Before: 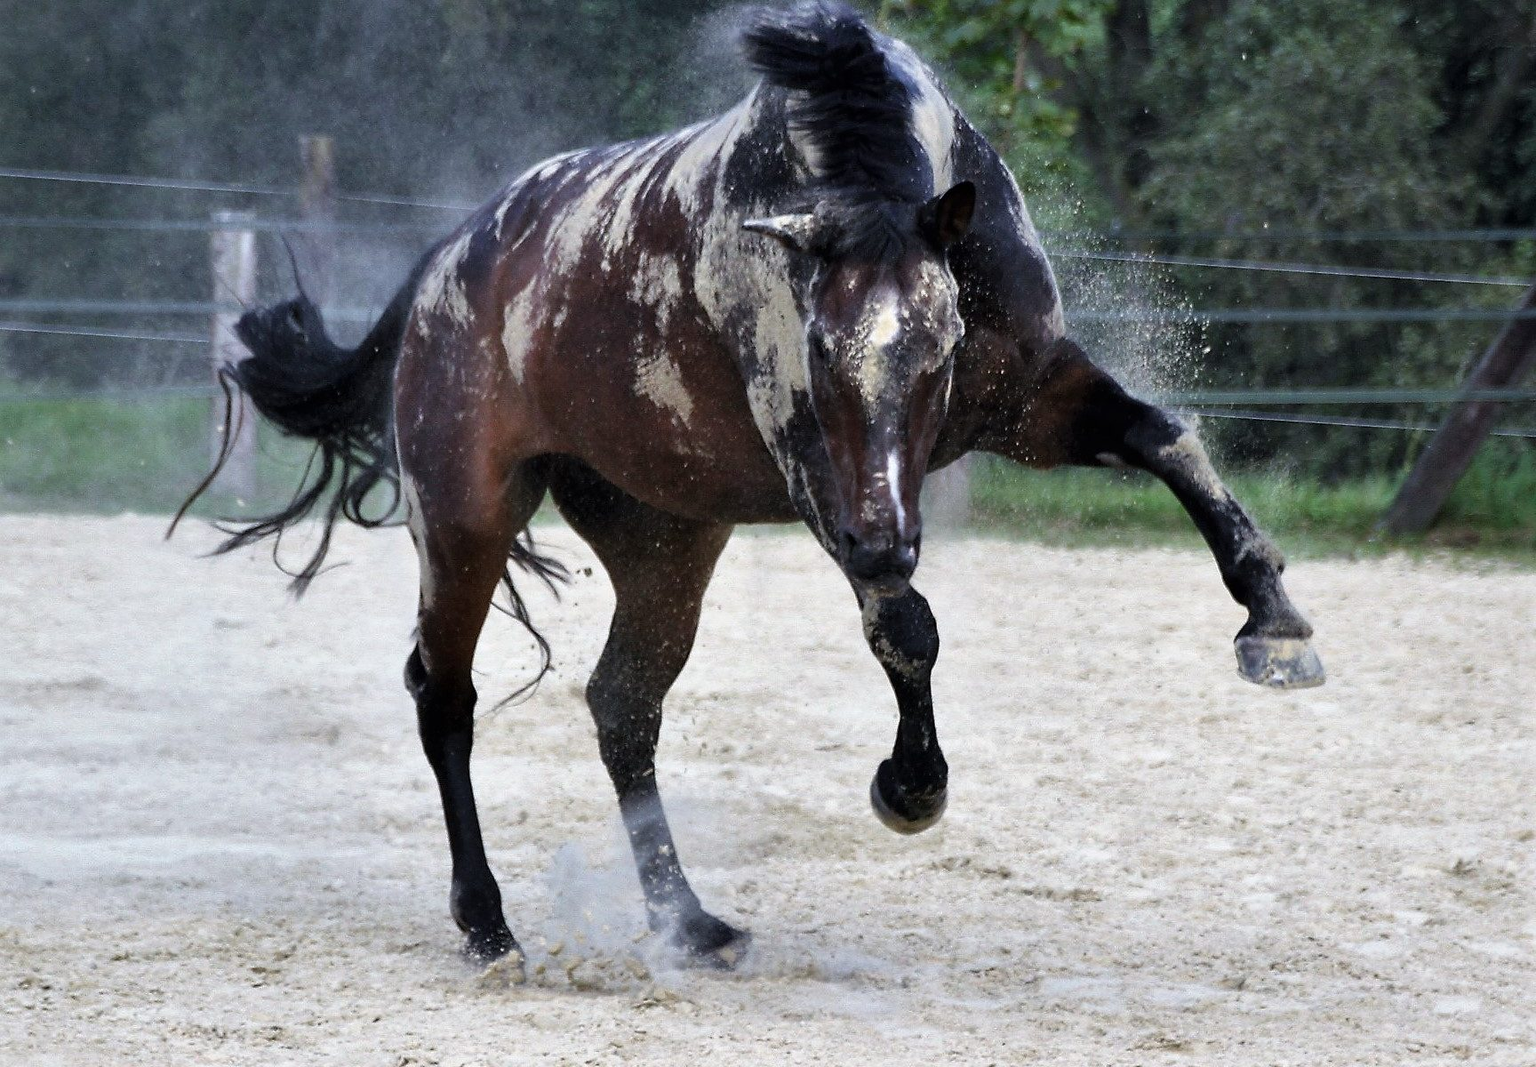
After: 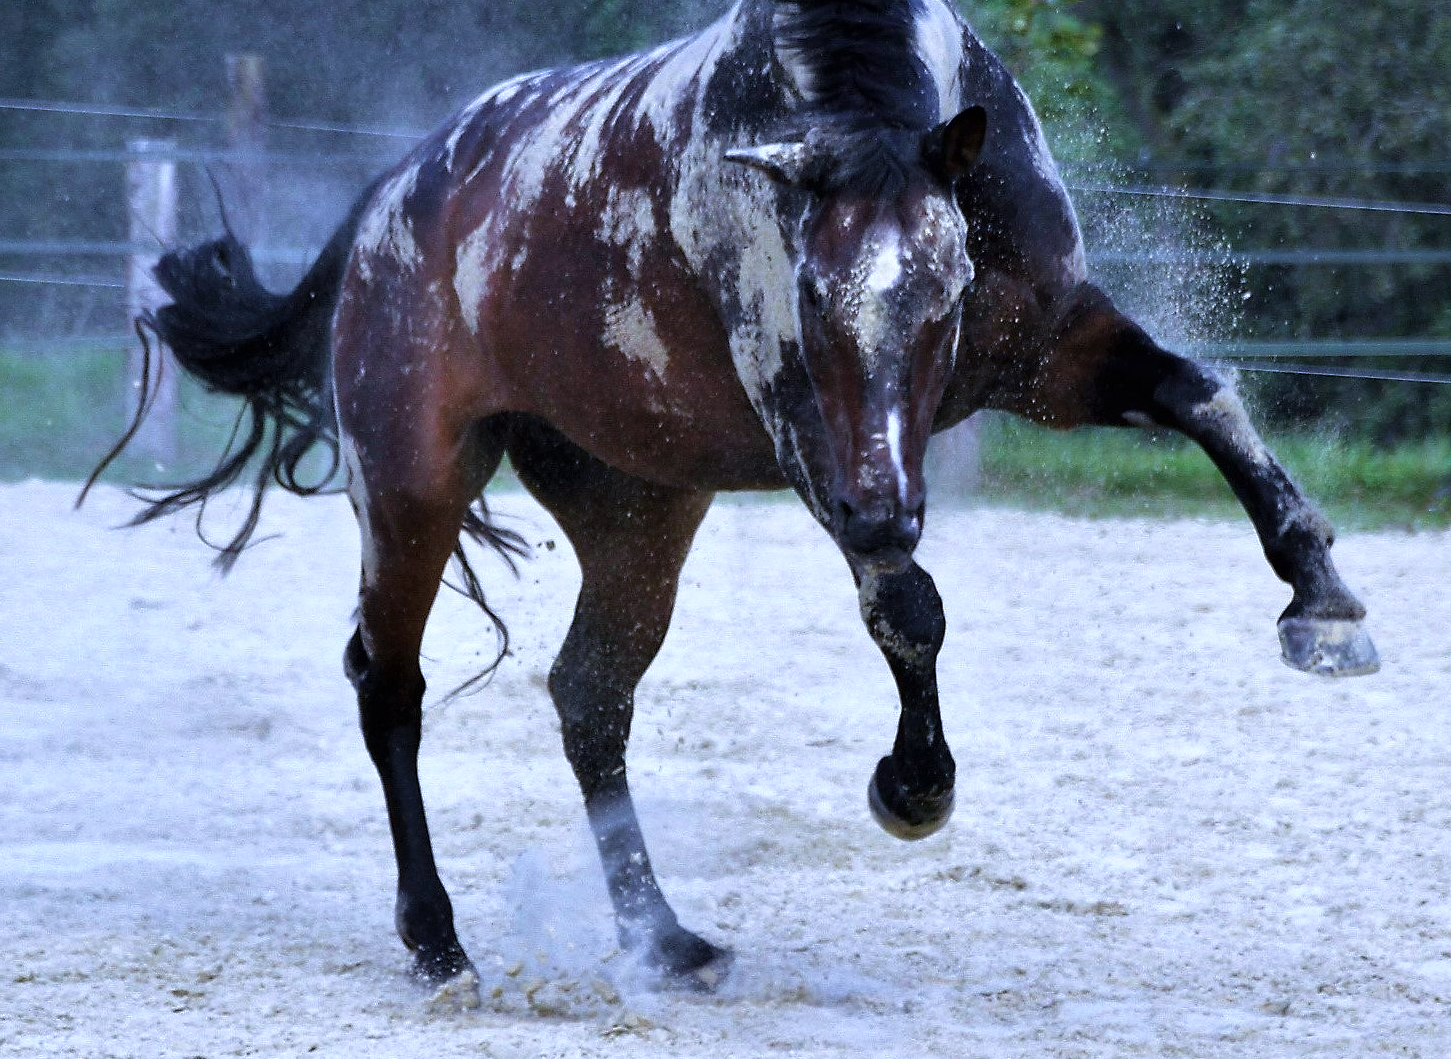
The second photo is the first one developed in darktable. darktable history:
white balance: red 0.948, green 1.02, blue 1.176
velvia: on, module defaults
crop: left 6.446%, top 8.188%, right 9.538%, bottom 3.548%
